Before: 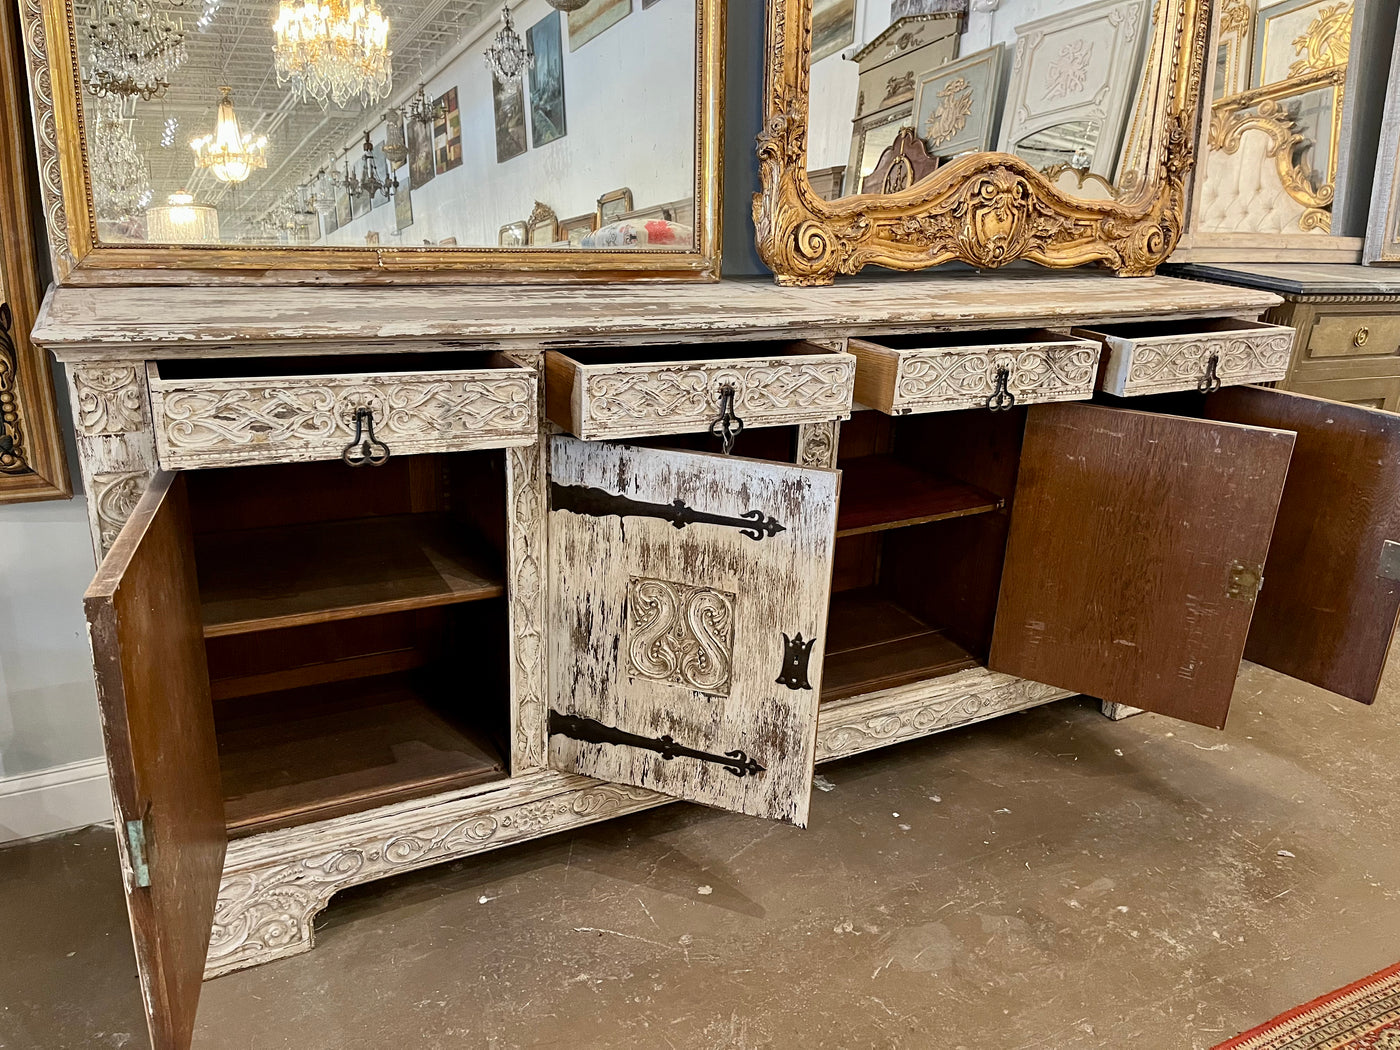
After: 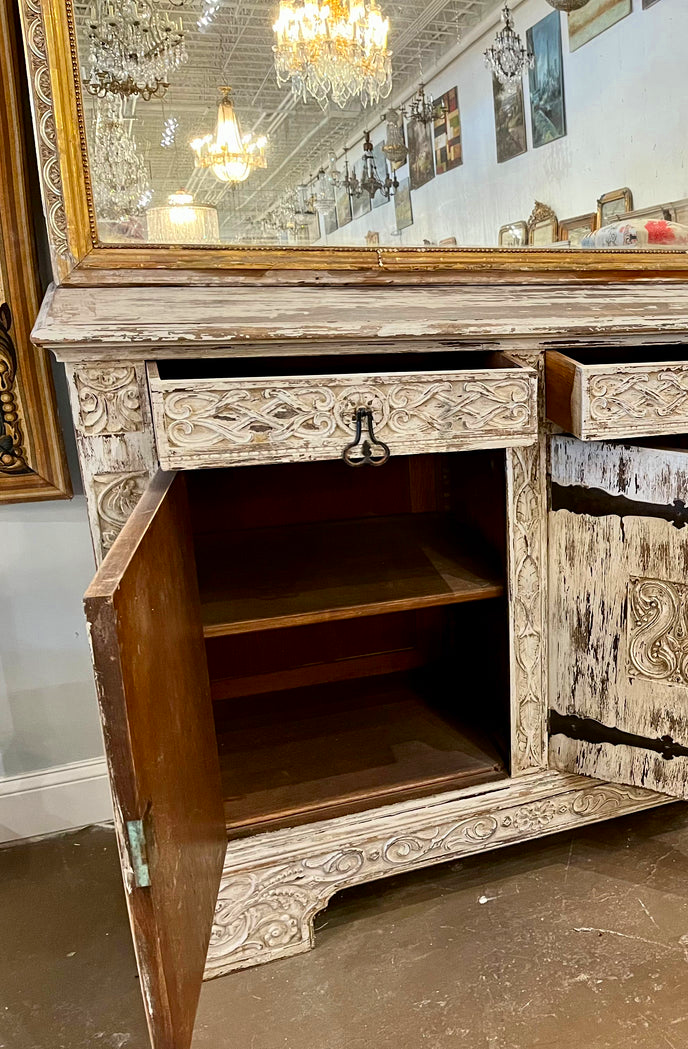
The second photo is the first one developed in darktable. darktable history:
crop and rotate: left 0%, top 0%, right 50.845%
color zones: curves: ch0 [(0.25, 0.5) (0.463, 0.627) (0.484, 0.637) (0.75, 0.5)]
contrast brightness saturation: contrast 0.09, saturation 0.28
